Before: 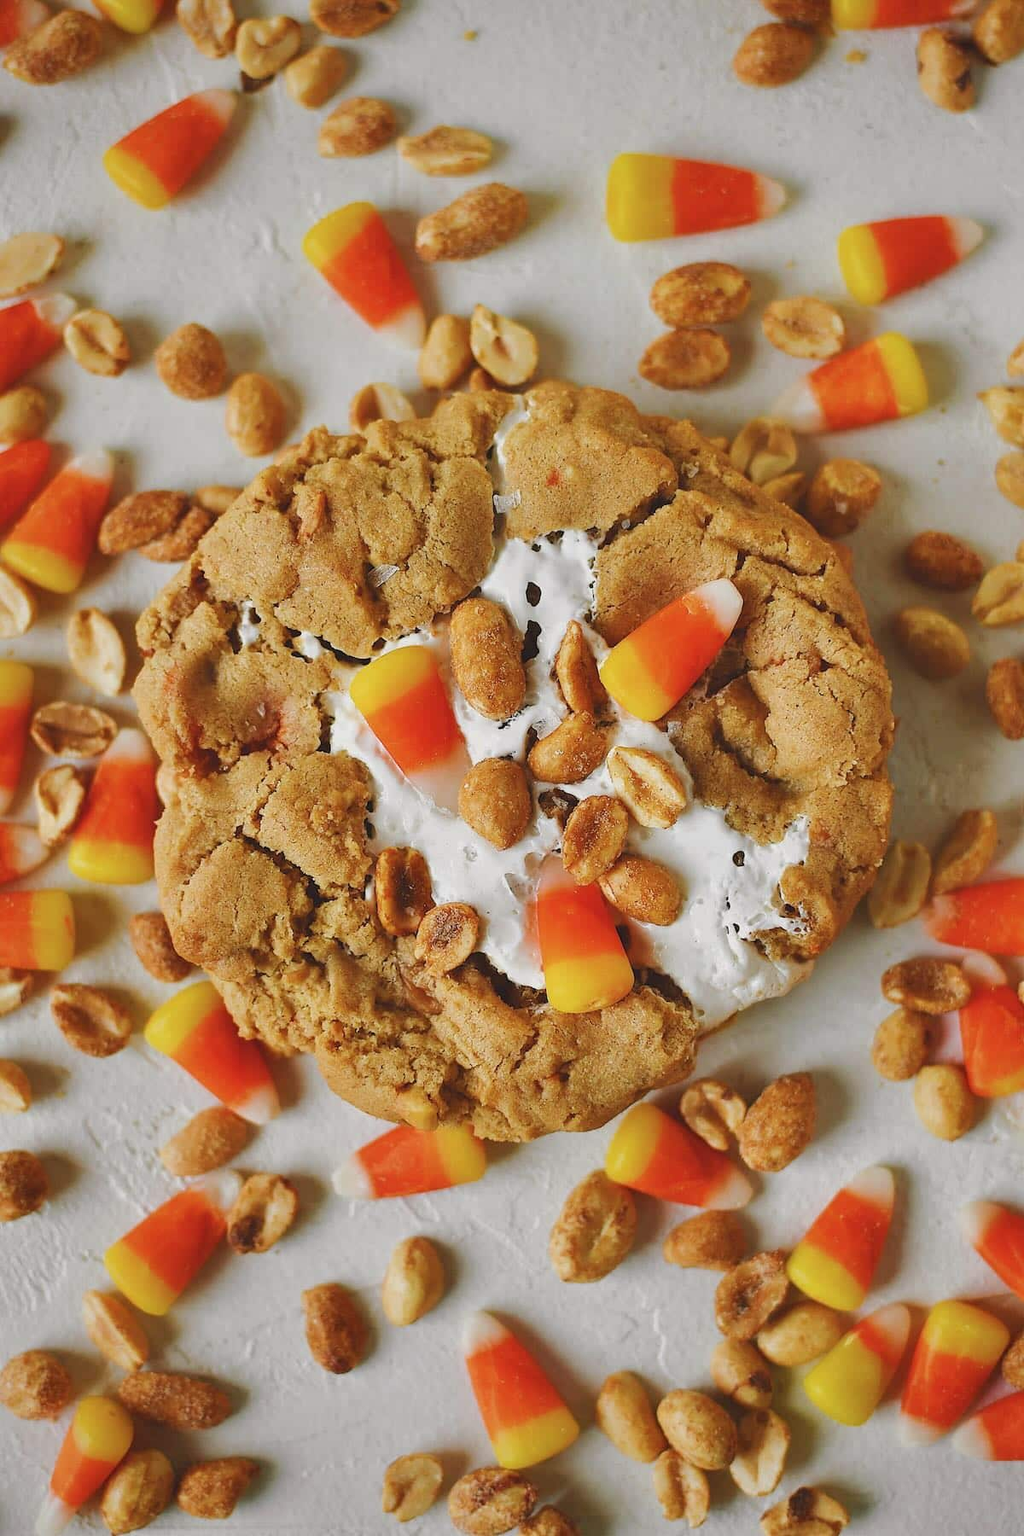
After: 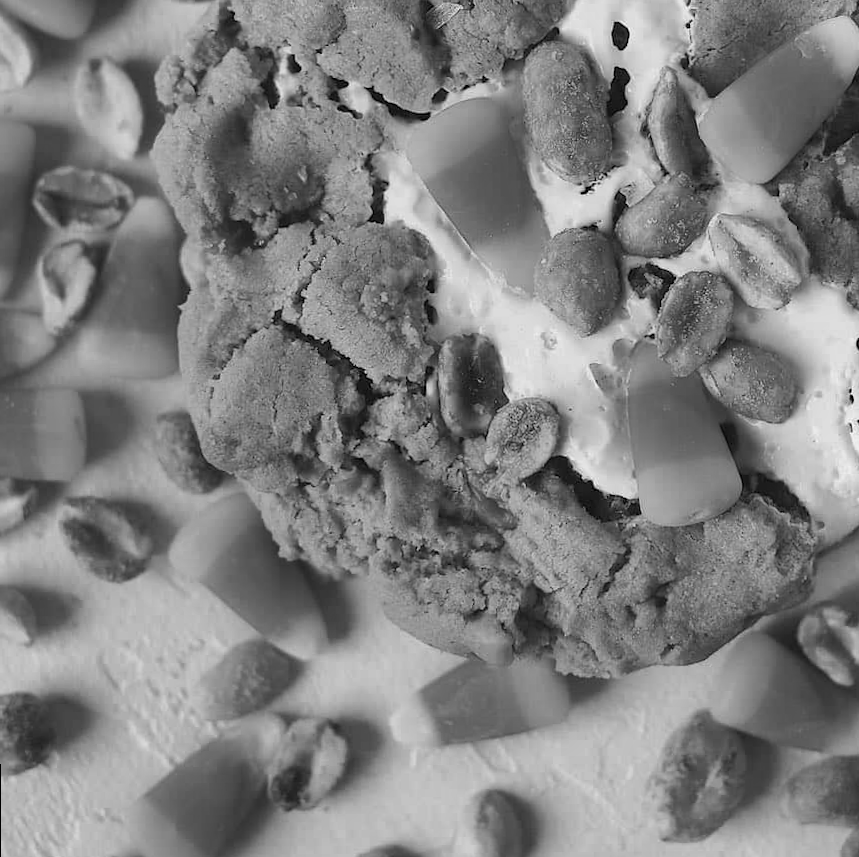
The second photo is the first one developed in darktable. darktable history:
color balance: lift [1, 1, 0.999, 1.001], gamma [1, 1.003, 1.005, 0.995], gain [1, 0.992, 0.988, 1.012], contrast 5%, output saturation 110%
color balance rgb: linear chroma grading › global chroma 15%, perceptual saturation grading › global saturation 30%
monochrome: a -4.13, b 5.16, size 1
crop: top 36.498%, right 27.964%, bottom 14.995%
rotate and perspective: rotation -0.45°, automatic cropping original format, crop left 0.008, crop right 0.992, crop top 0.012, crop bottom 0.988
